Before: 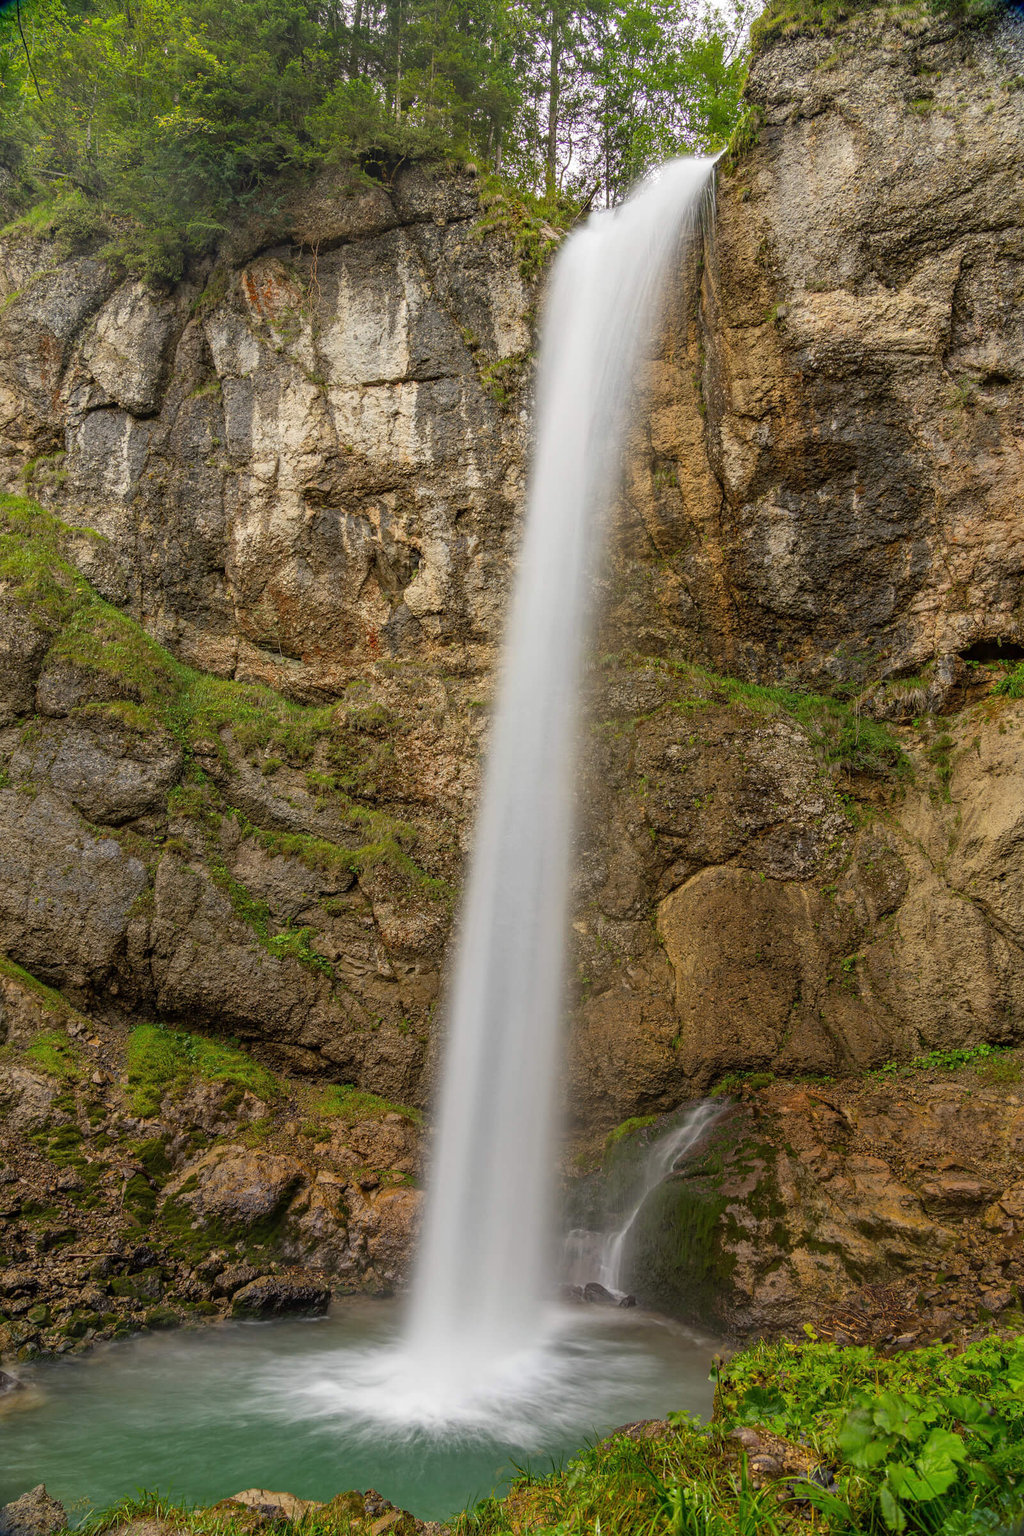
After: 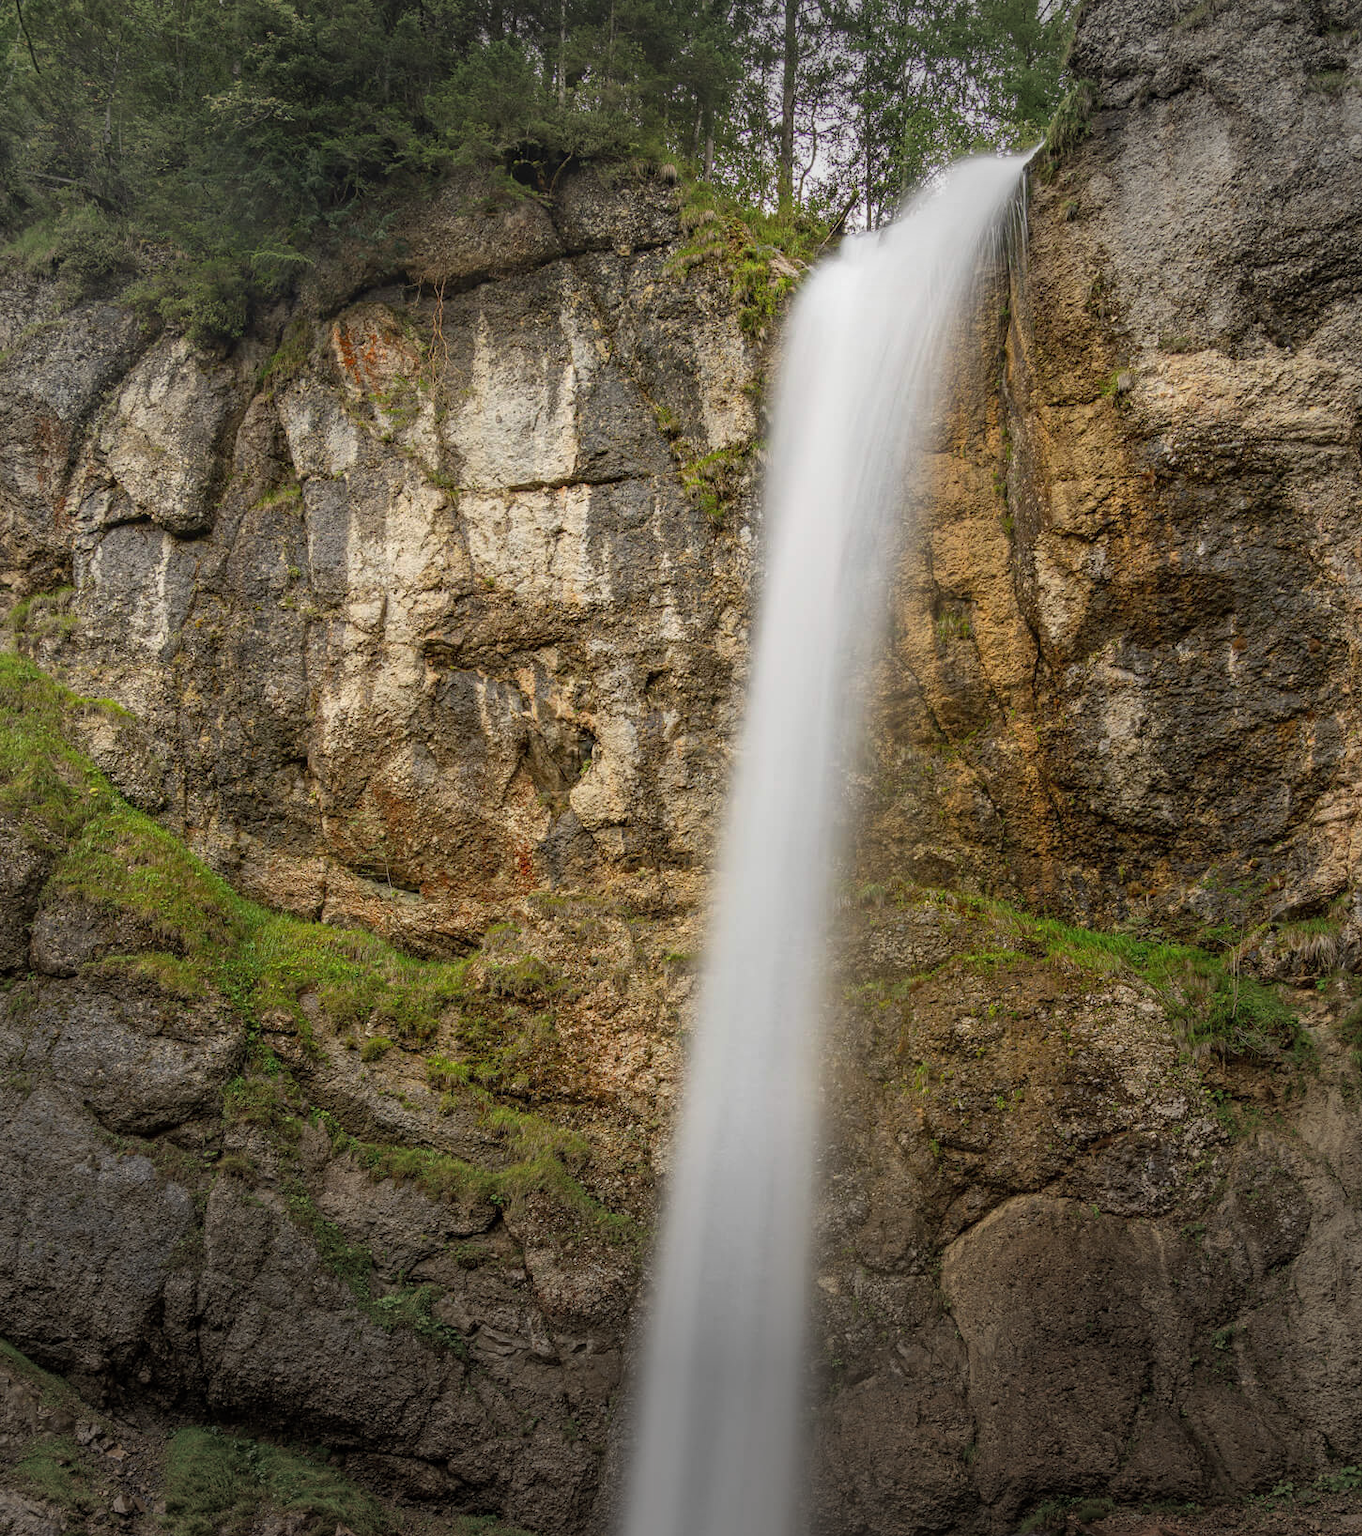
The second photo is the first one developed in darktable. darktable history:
vignetting: fall-off start 79.45%, center (0.04, -0.095), width/height ratio 1.326
crop: left 1.56%, top 3.364%, right 7.723%, bottom 28.434%
